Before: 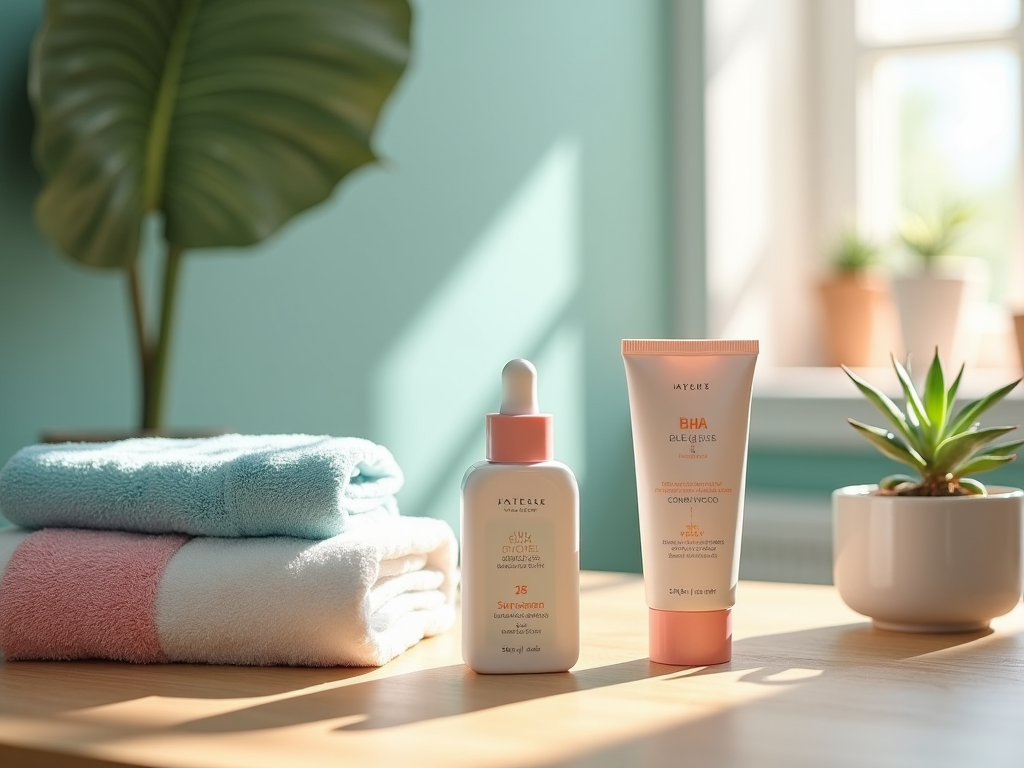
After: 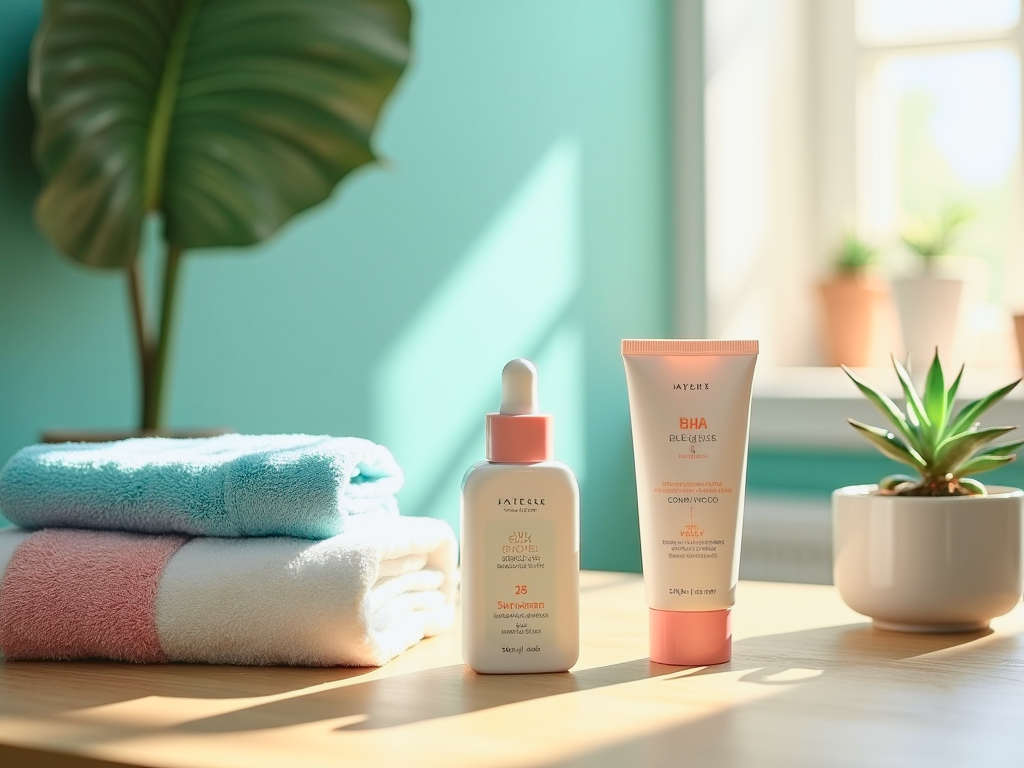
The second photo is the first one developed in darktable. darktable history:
tone curve: curves: ch0 [(0, 0.039) (0.104, 0.103) (0.273, 0.267) (0.448, 0.487) (0.704, 0.761) (0.886, 0.922) (0.994, 0.971)]; ch1 [(0, 0) (0.335, 0.298) (0.446, 0.413) (0.485, 0.487) (0.515, 0.503) (0.566, 0.563) (0.641, 0.655) (1, 1)]; ch2 [(0, 0) (0.314, 0.301) (0.421, 0.411) (0.502, 0.494) (0.528, 0.54) (0.557, 0.559) (0.612, 0.62) (0.722, 0.686) (1, 1)], color space Lab, independent channels, preserve colors none
